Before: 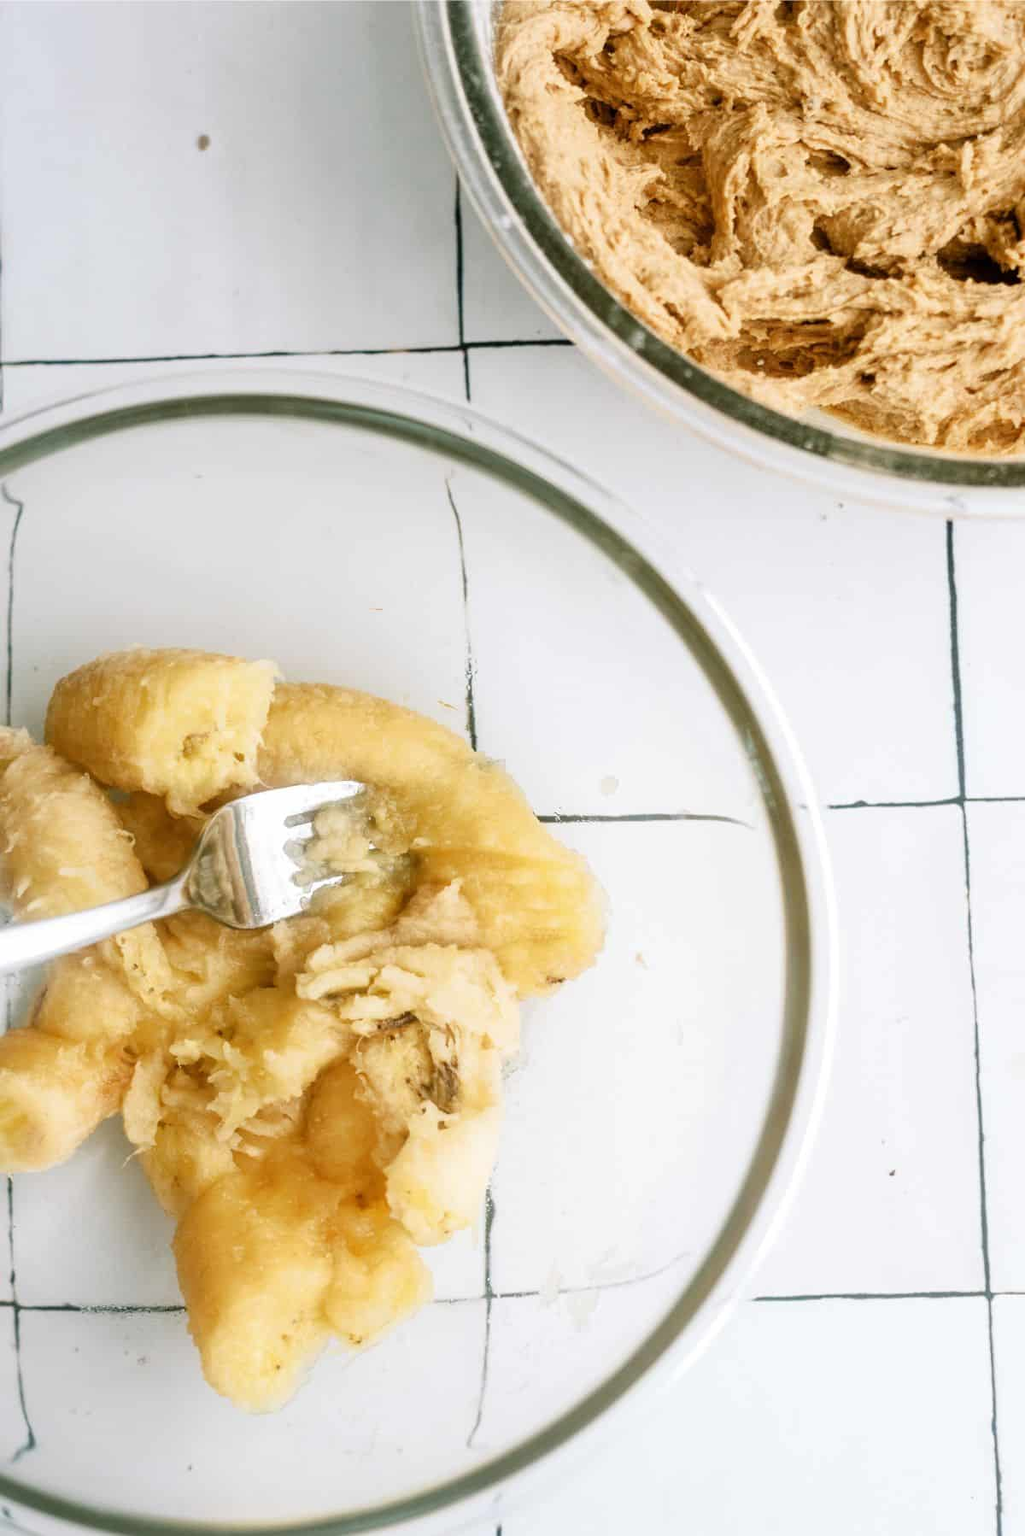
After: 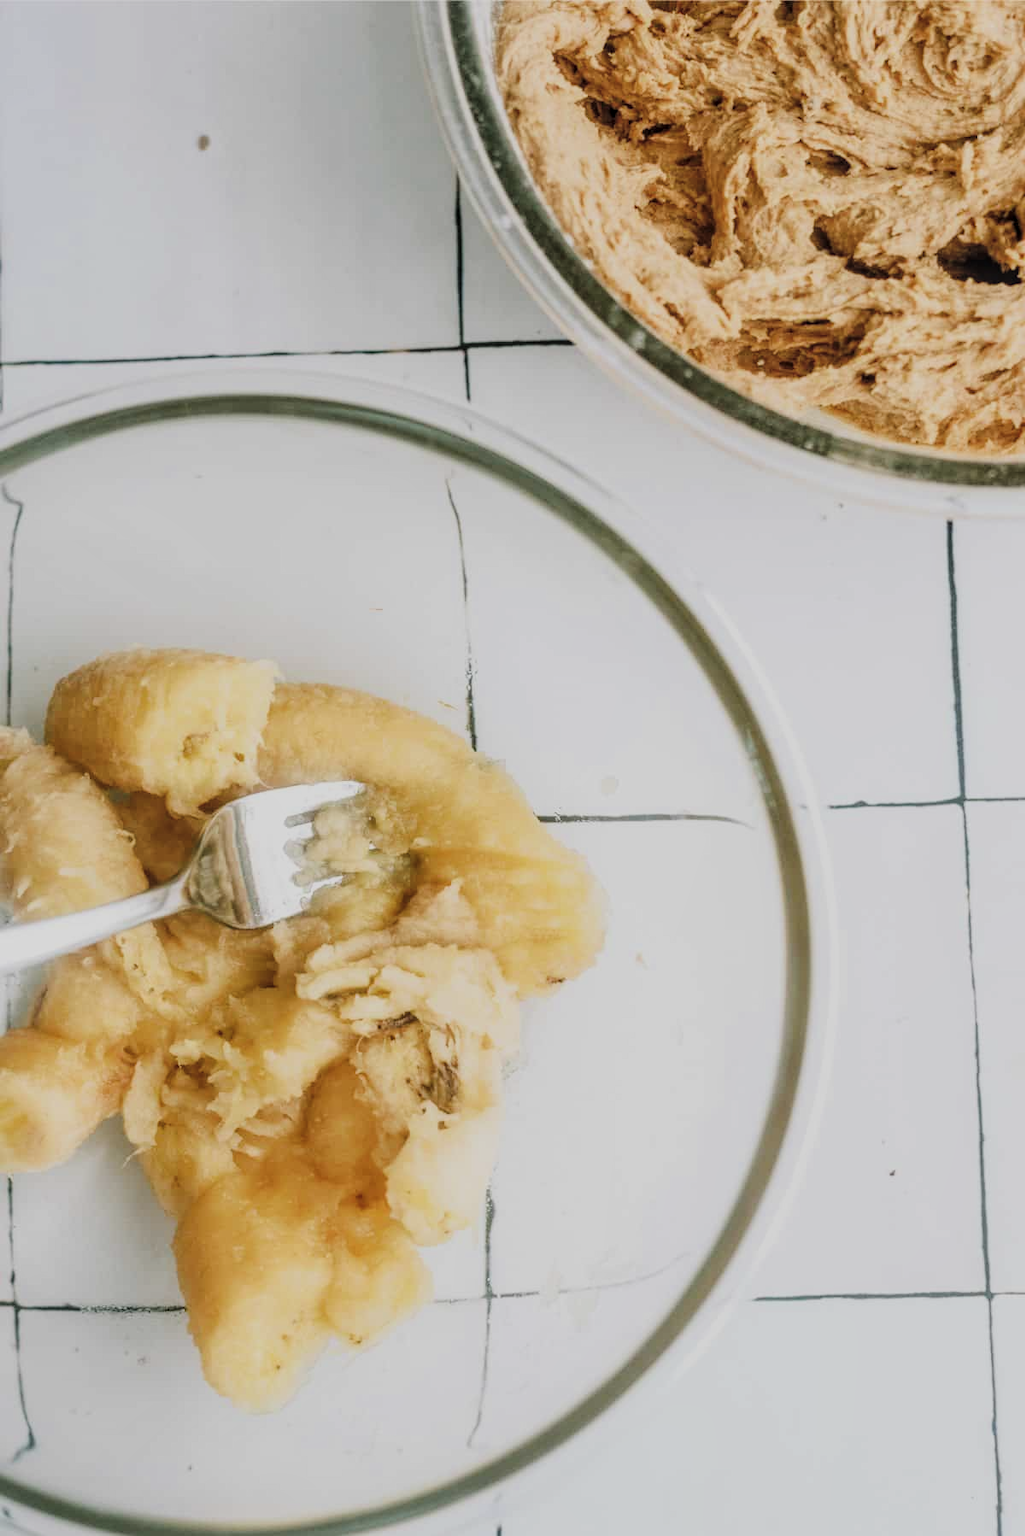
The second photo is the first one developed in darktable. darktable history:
filmic rgb: black relative exposure -7.33 EV, white relative exposure 5.08 EV, hardness 3.2, iterations of high-quality reconstruction 0
exposure: black level correction -0.015, compensate highlight preservation false
local contrast: detail 130%
